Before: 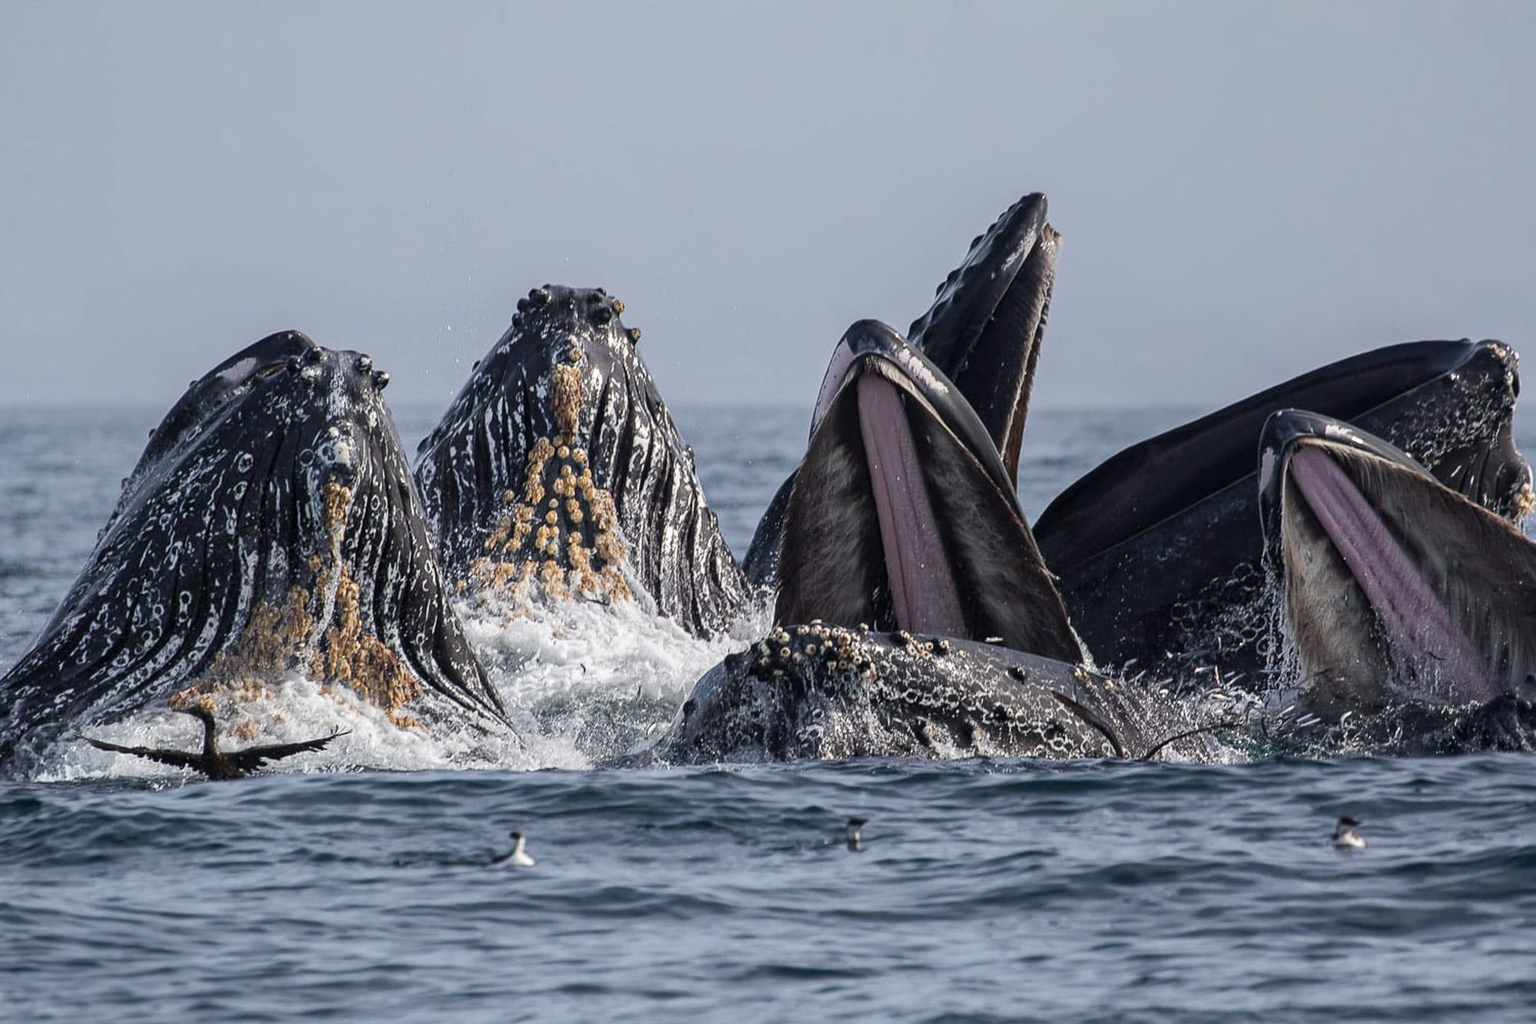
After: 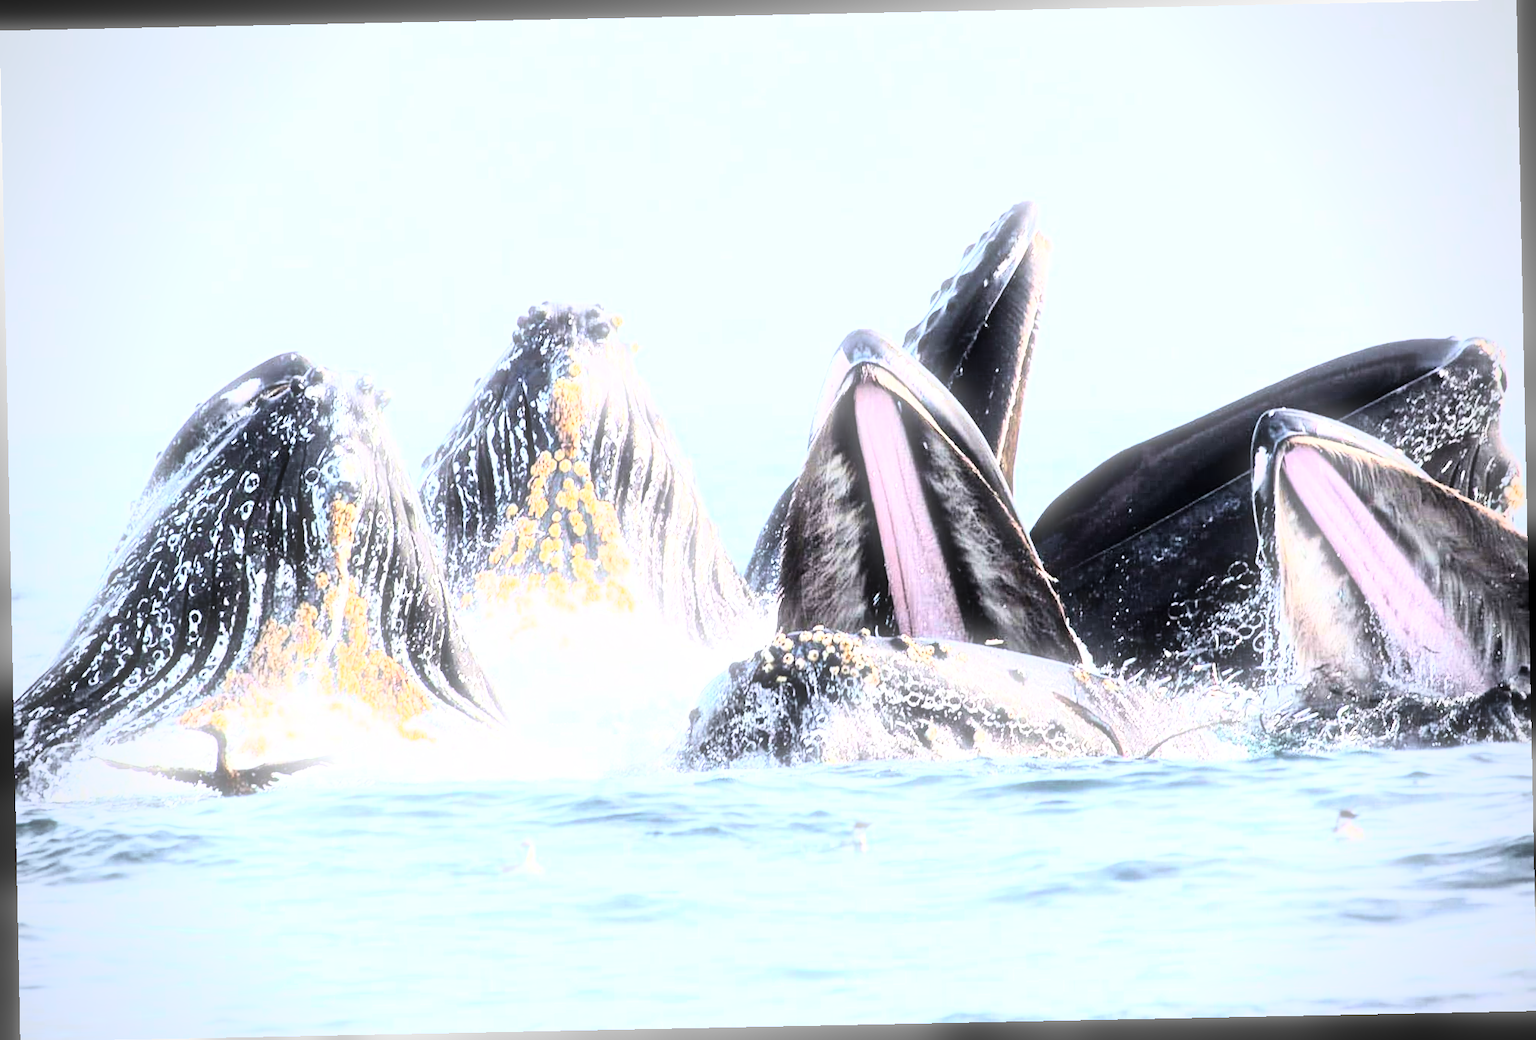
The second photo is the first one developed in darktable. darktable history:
rotate and perspective: rotation -1.17°, automatic cropping off
vignetting: fall-off radius 45%, brightness -0.33
exposure: black level correction 0, exposure 1.6 EV, compensate exposure bias true, compensate highlight preservation false
bloom: size 5%, threshold 95%, strength 15%
rgb curve: curves: ch0 [(0, 0) (0.21, 0.15) (0.24, 0.21) (0.5, 0.75) (0.75, 0.96) (0.89, 0.99) (1, 1)]; ch1 [(0, 0.02) (0.21, 0.13) (0.25, 0.2) (0.5, 0.67) (0.75, 0.9) (0.89, 0.97) (1, 1)]; ch2 [(0, 0.02) (0.21, 0.13) (0.25, 0.2) (0.5, 0.67) (0.75, 0.9) (0.89, 0.97) (1, 1)], compensate middle gray true
